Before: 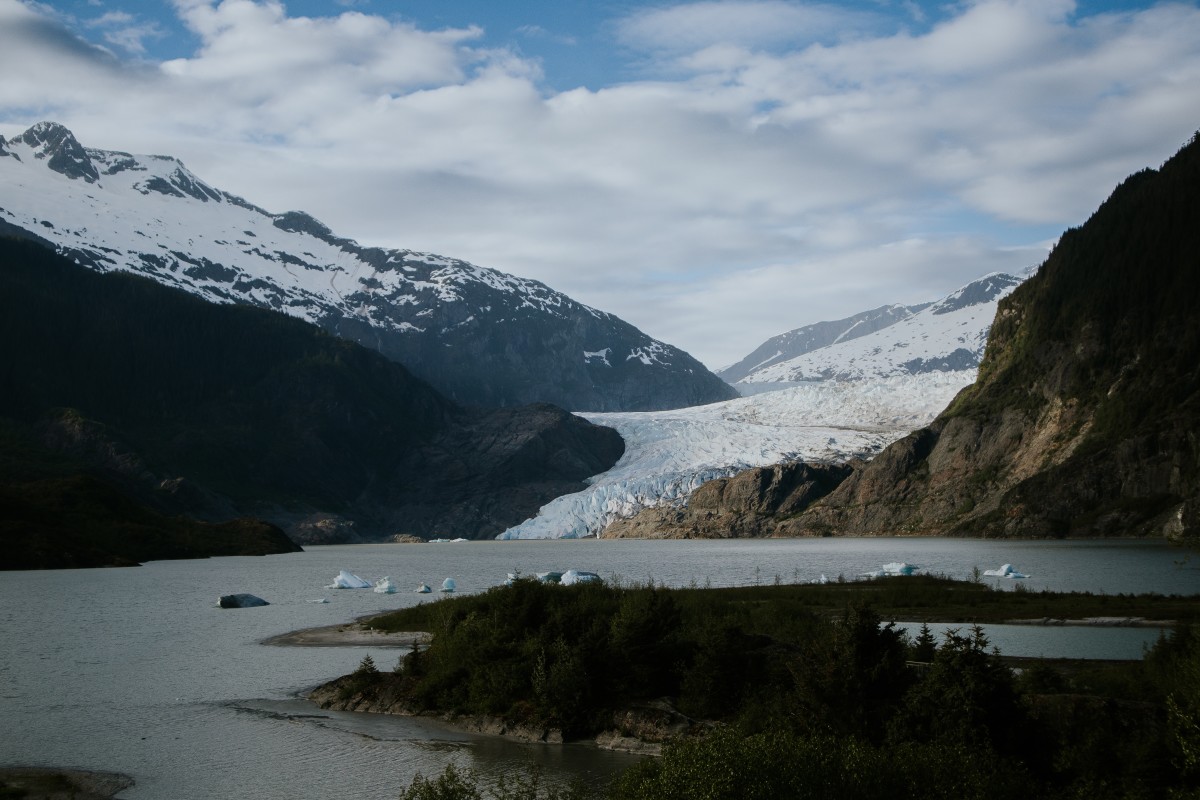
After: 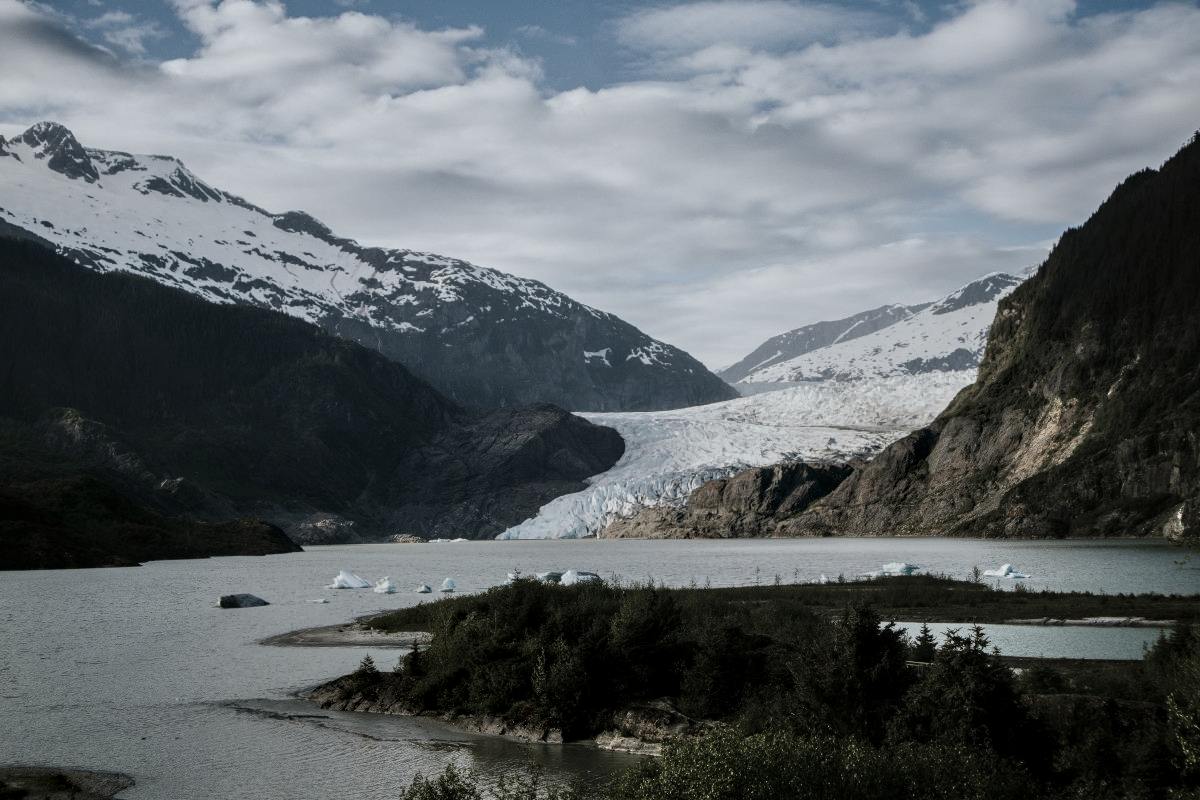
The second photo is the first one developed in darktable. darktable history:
shadows and highlights: low approximation 0.01, soften with gaussian
color correction: highlights b* 0.029, saturation 0.604
local contrast: detail 130%
